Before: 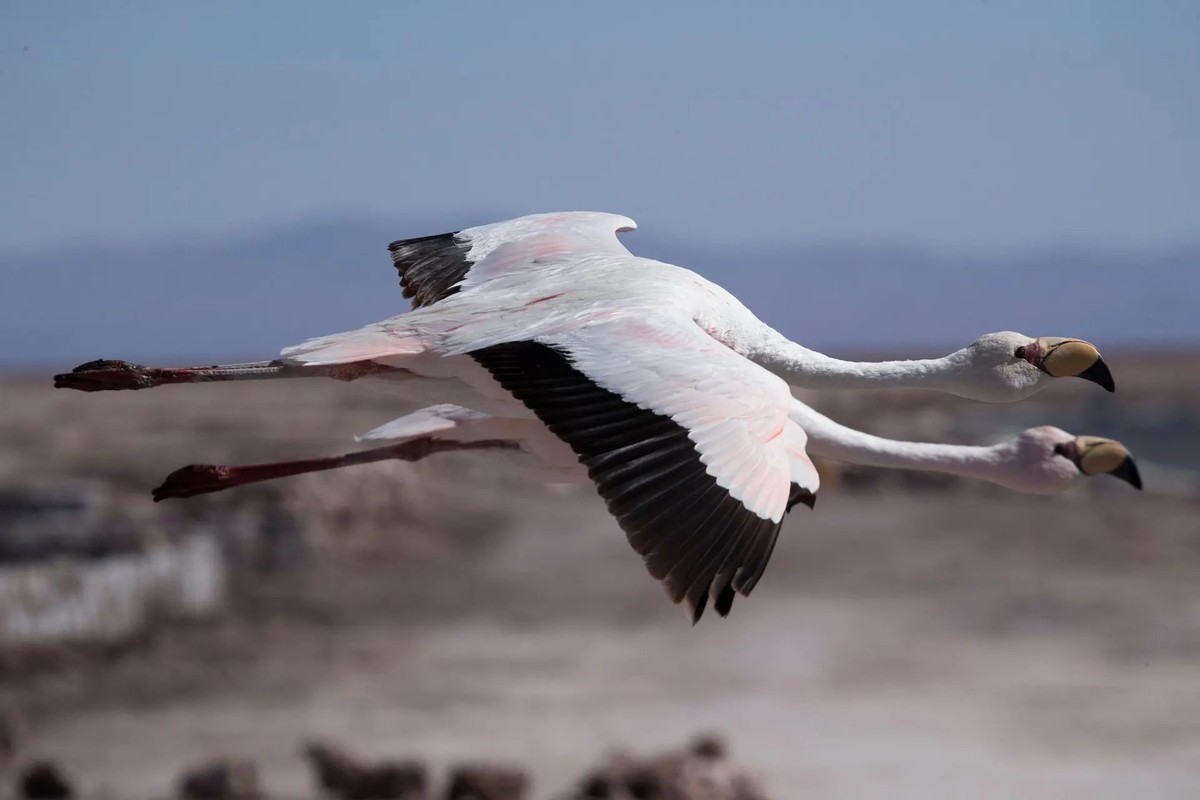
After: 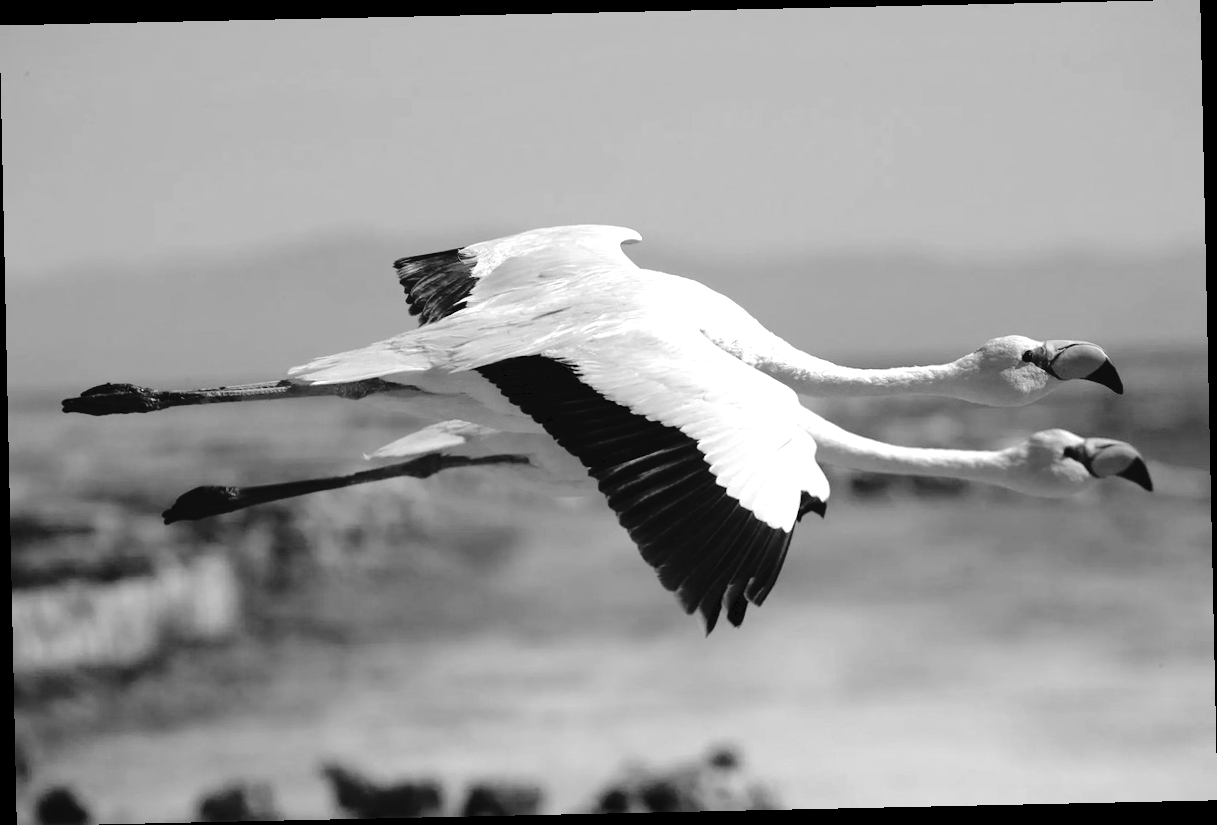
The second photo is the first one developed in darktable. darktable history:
exposure: exposure 0.77 EV, compensate highlight preservation false
tone curve: curves: ch0 [(0, 0) (0.003, 0.041) (0.011, 0.042) (0.025, 0.041) (0.044, 0.043) (0.069, 0.048) (0.1, 0.059) (0.136, 0.079) (0.177, 0.107) (0.224, 0.152) (0.277, 0.235) (0.335, 0.331) (0.399, 0.427) (0.468, 0.512) (0.543, 0.595) (0.623, 0.668) (0.709, 0.736) (0.801, 0.813) (0.898, 0.891) (1, 1)], preserve colors none
rotate and perspective: rotation -1.24°, automatic cropping off
monochrome: a 32, b 64, size 2.3
